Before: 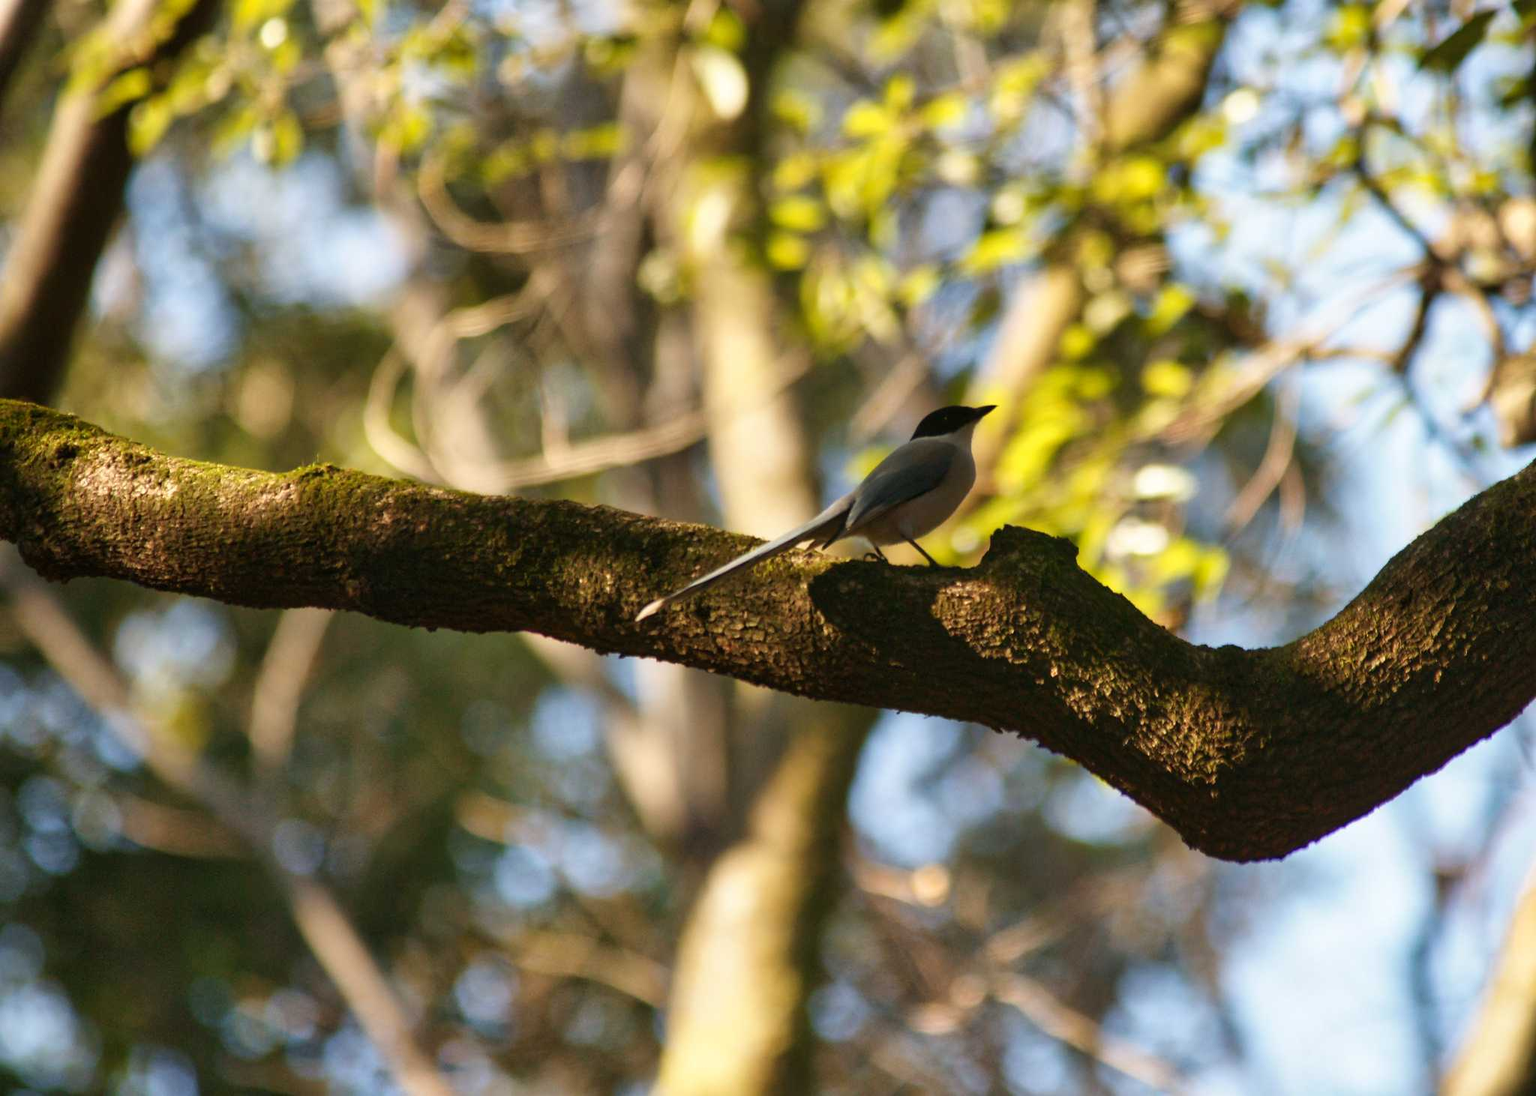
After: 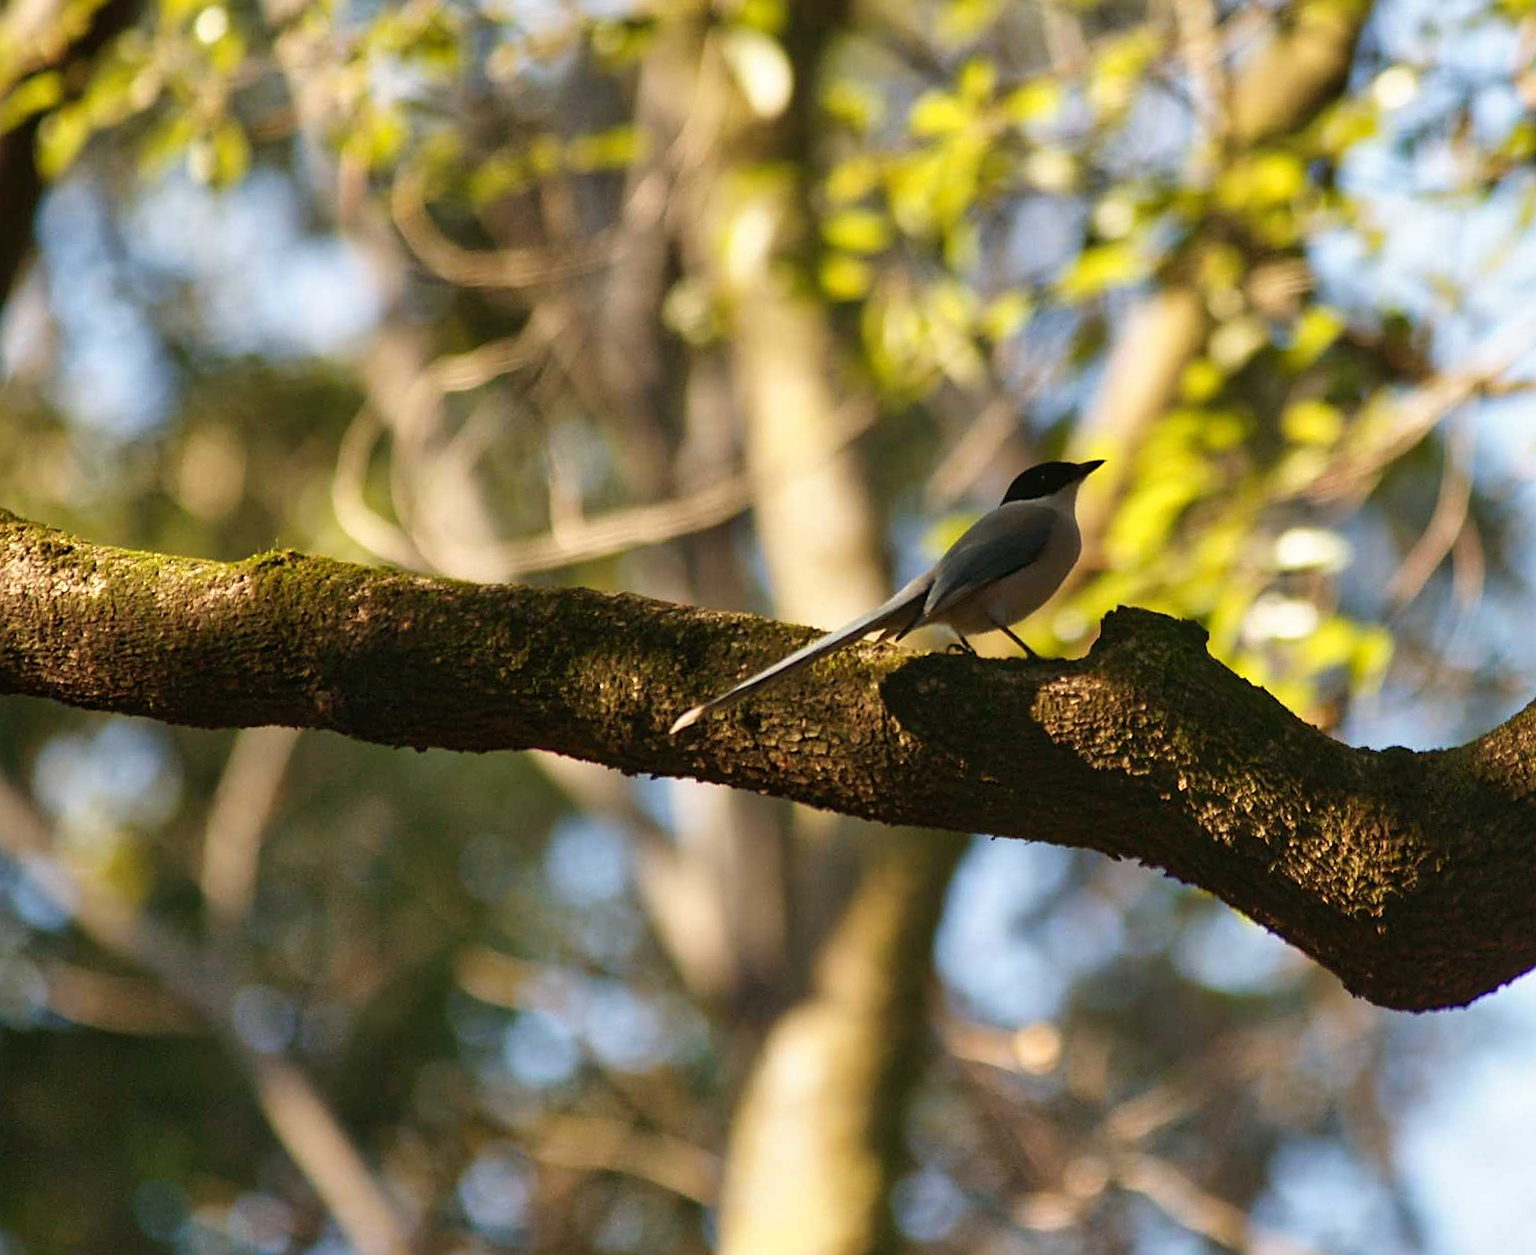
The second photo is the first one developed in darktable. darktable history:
sharpen: on, module defaults
crop and rotate: angle 1.29°, left 4.432%, top 0.705%, right 11.135%, bottom 2.605%
